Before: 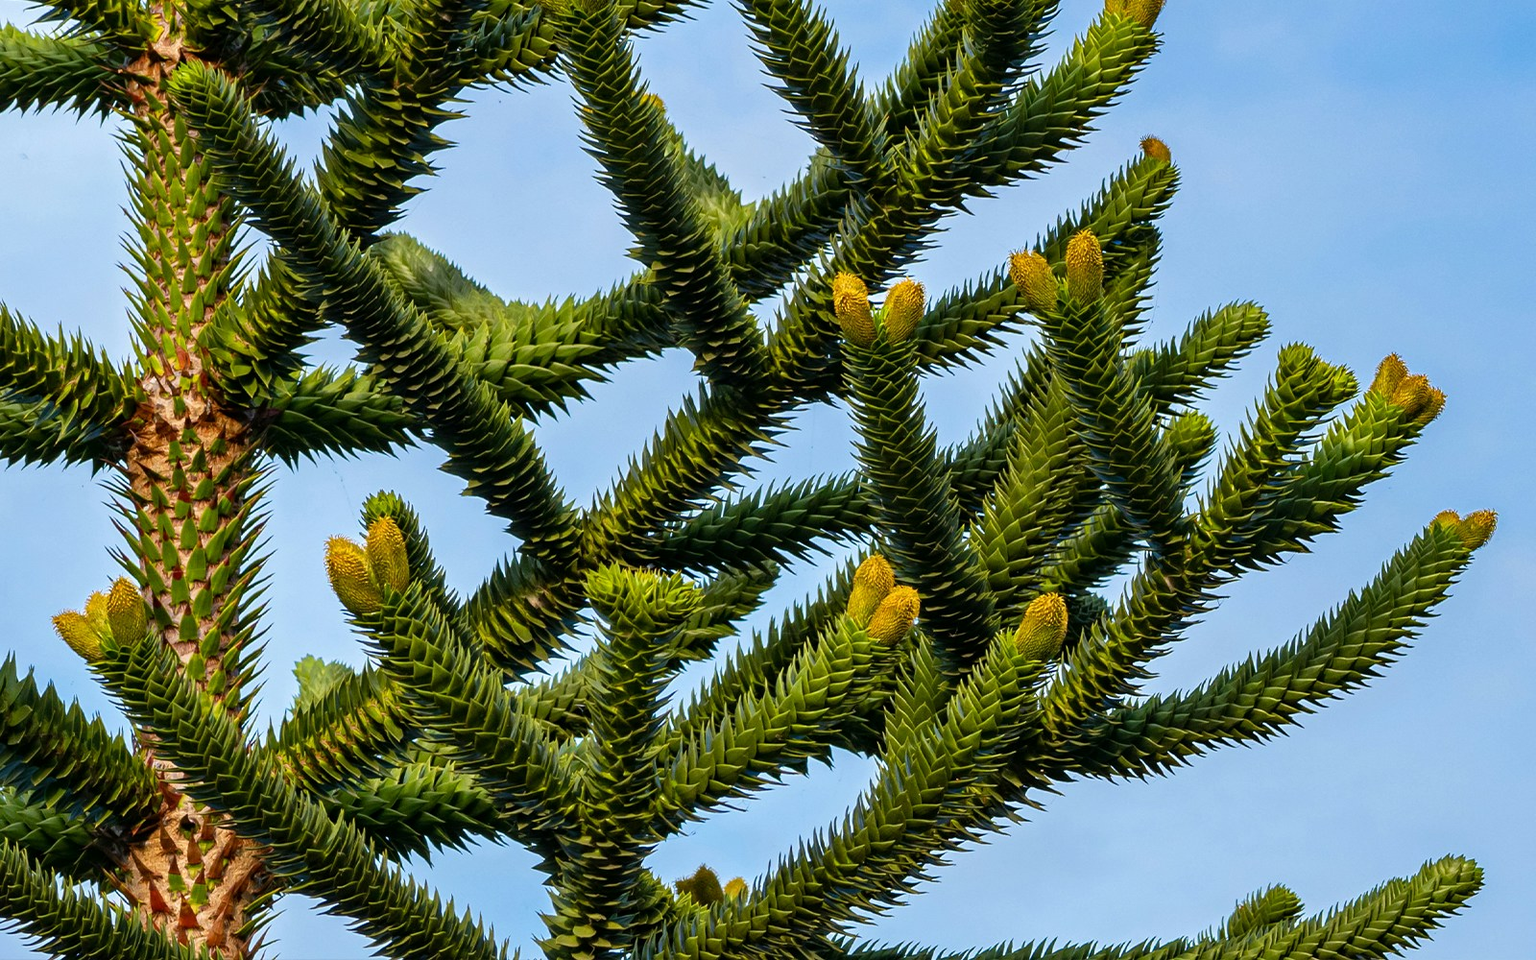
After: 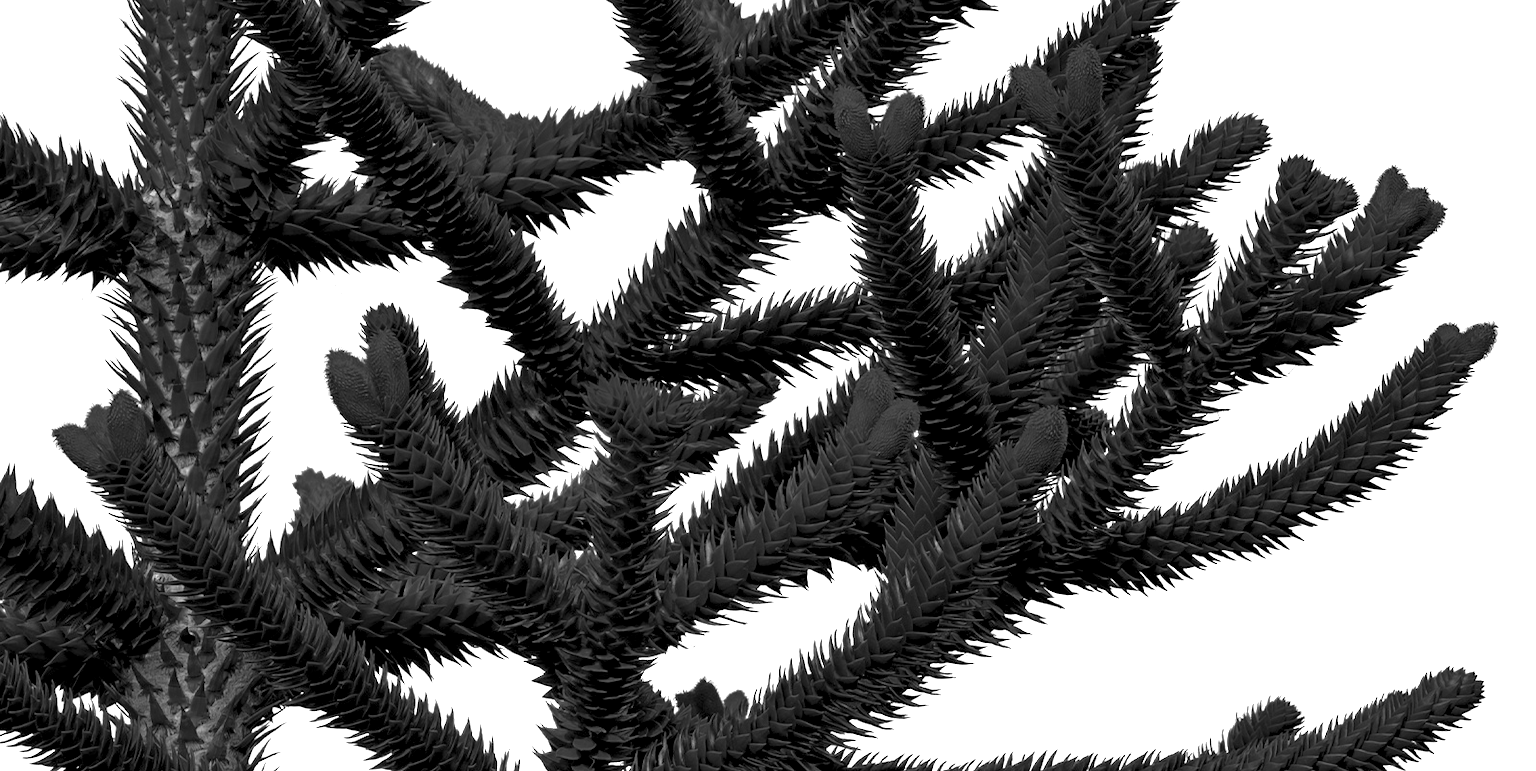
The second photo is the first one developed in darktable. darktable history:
exposure: black level correction 0.005, exposure 0.416 EV, compensate highlight preservation false
crop and rotate: top 19.507%
color zones: curves: ch0 [(0.287, 0.048) (0.493, 0.484) (0.737, 0.816)]; ch1 [(0, 0) (0.143, 0) (0.286, 0) (0.429, 0) (0.571, 0) (0.714, 0) (0.857, 0)]
local contrast: highlights 61%, shadows 111%, detail 107%, midtone range 0.536
